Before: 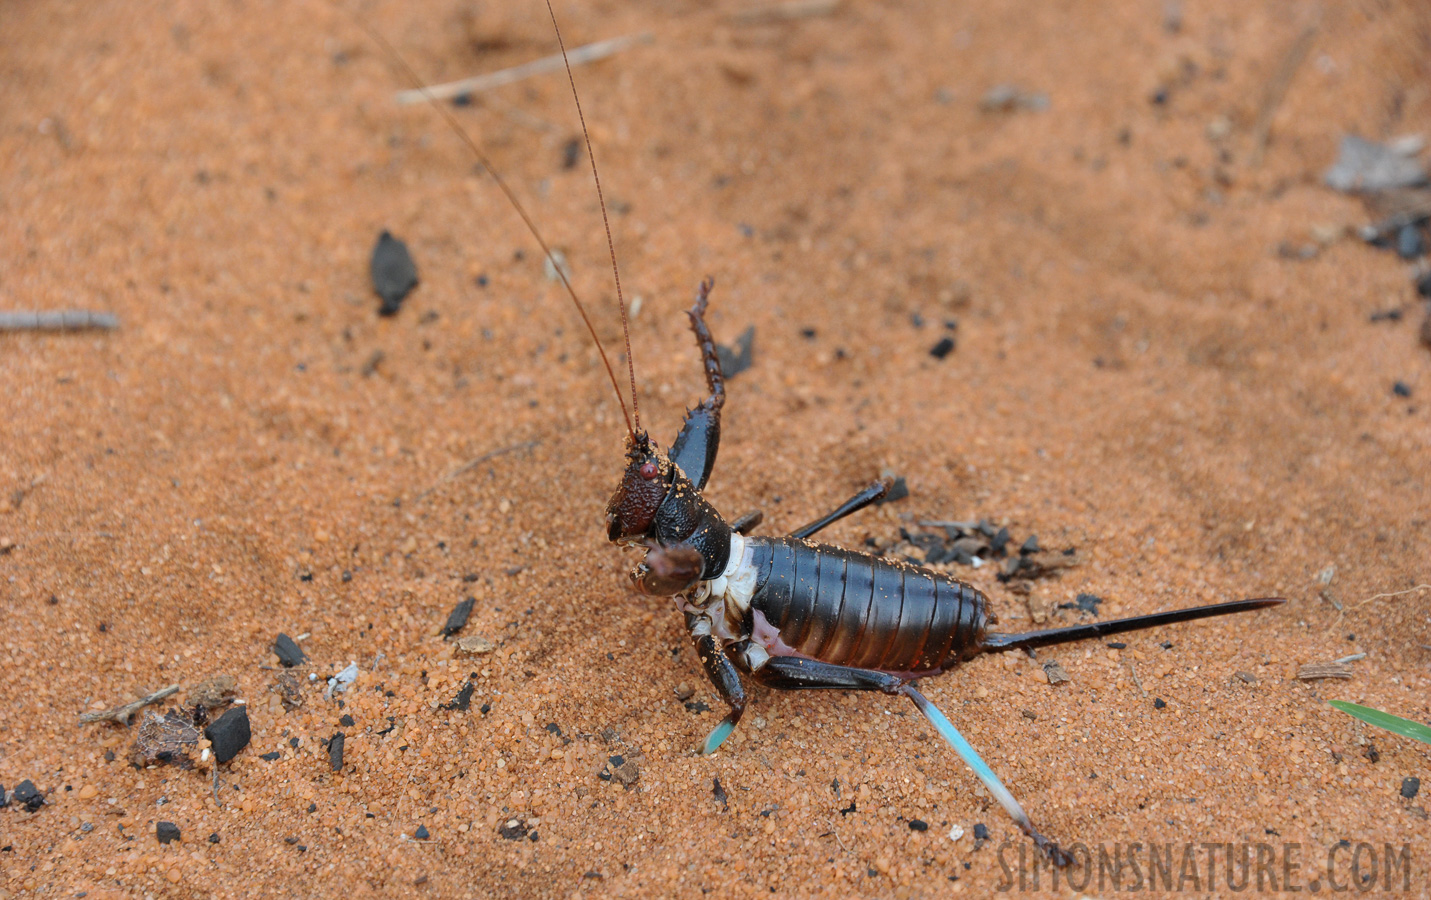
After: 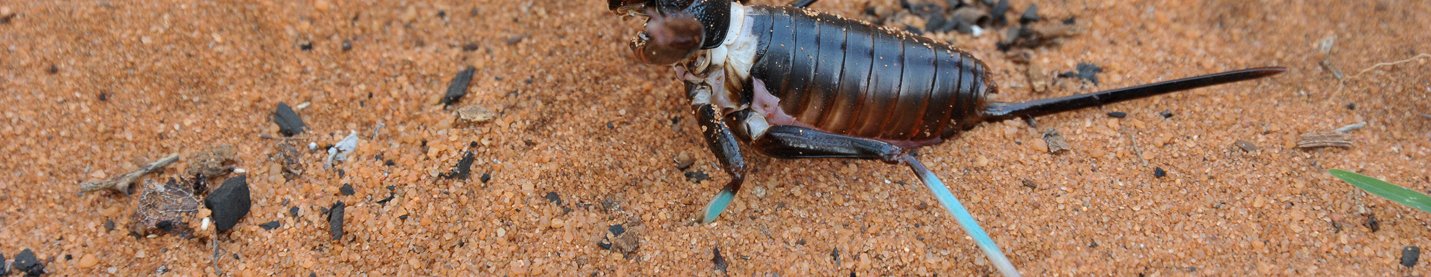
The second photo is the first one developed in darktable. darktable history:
crop and rotate: top 59.053%, bottom 10.138%
